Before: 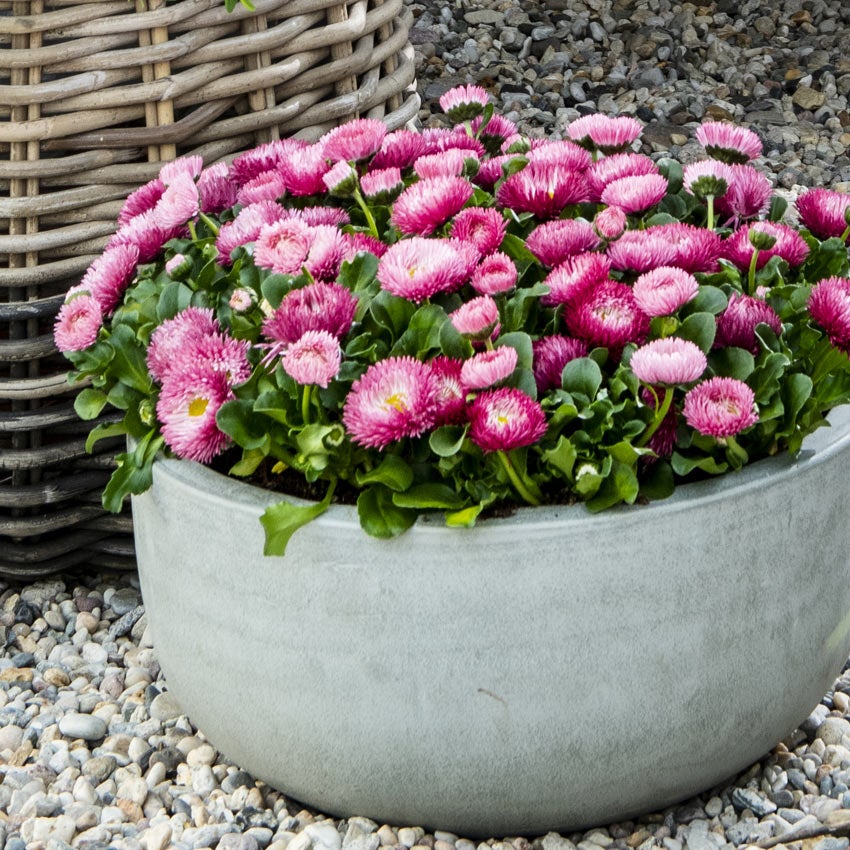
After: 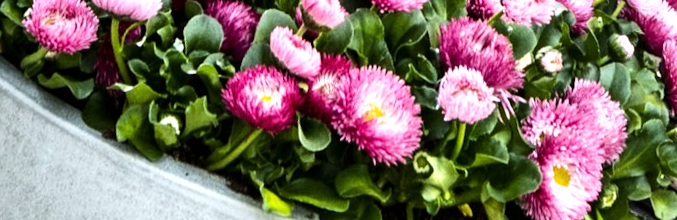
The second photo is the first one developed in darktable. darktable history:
tone equalizer: -8 EV -0.75 EV, -7 EV -0.7 EV, -6 EV -0.6 EV, -5 EV -0.4 EV, -3 EV 0.4 EV, -2 EV 0.6 EV, -1 EV 0.7 EV, +0 EV 0.75 EV, edges refinement/feathering 500, mask exposure compensation -1.57 EV, preserve details no
rotate and perspective: rotation -1°, crop left 0.011, crop right 0.989, crop top 0.025, crop bottom 0.975
white balance: red 1.004, blue 1.024
crop and rotate: angle 16.12°, top 30.835%, bottom 35.653%
